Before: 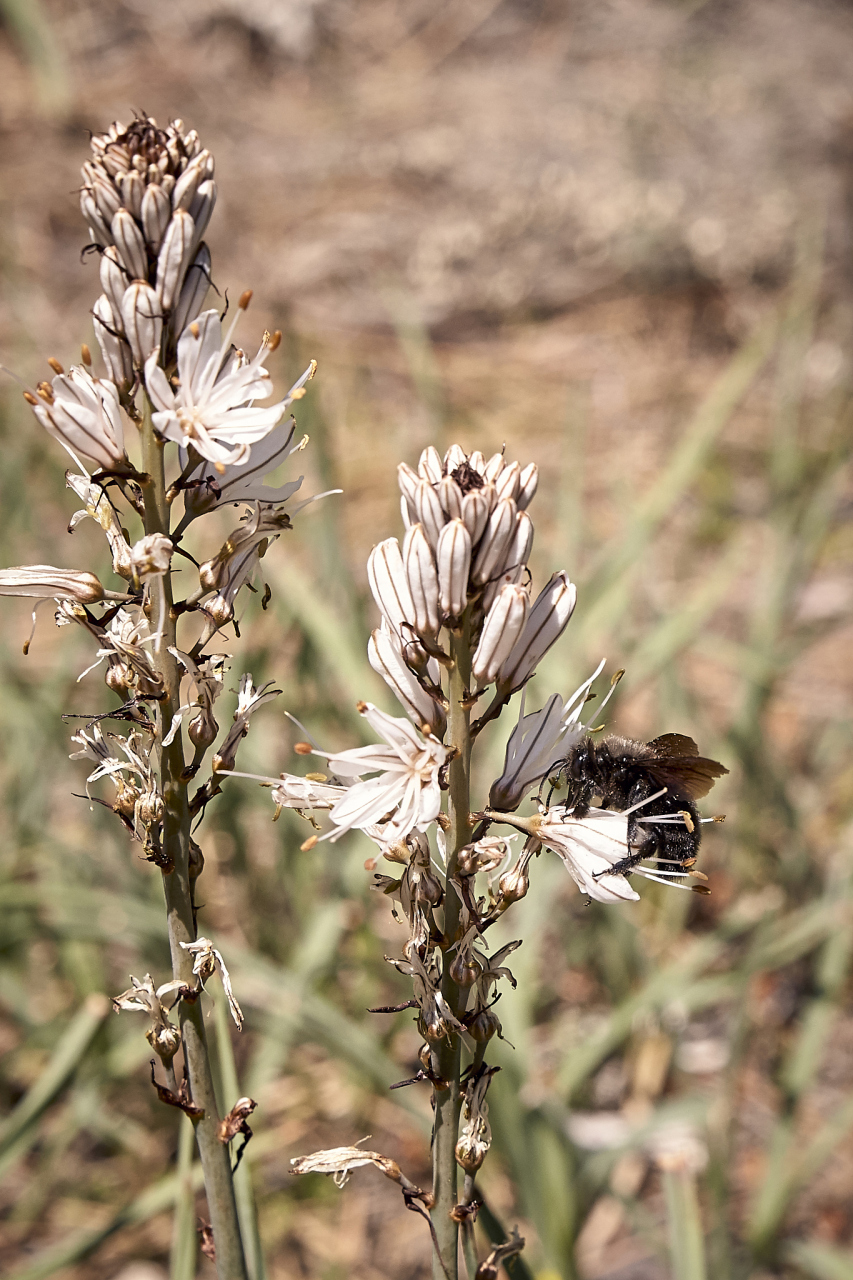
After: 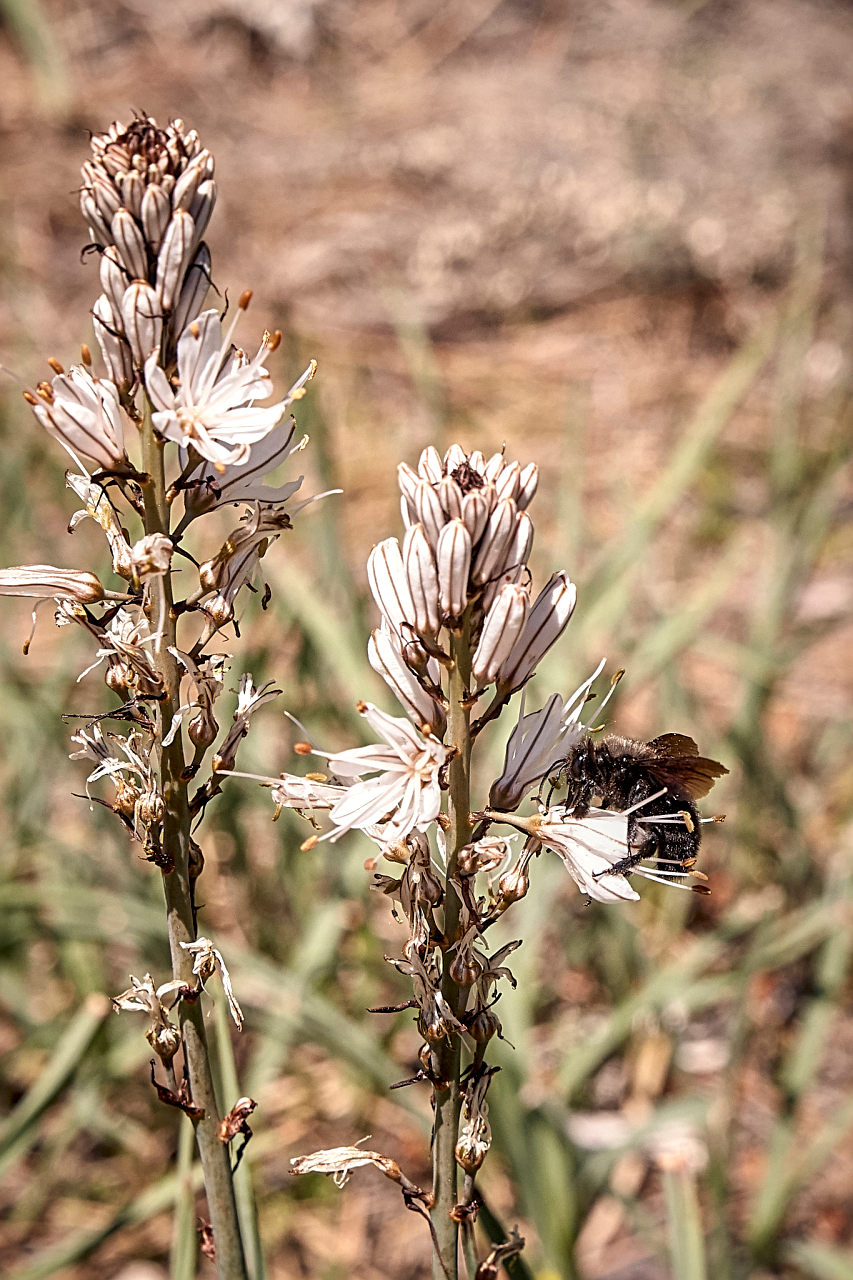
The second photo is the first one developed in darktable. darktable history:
local contrast: on, module defaults
sharpen: radius 2.167, amount 0.381, threshold 0
